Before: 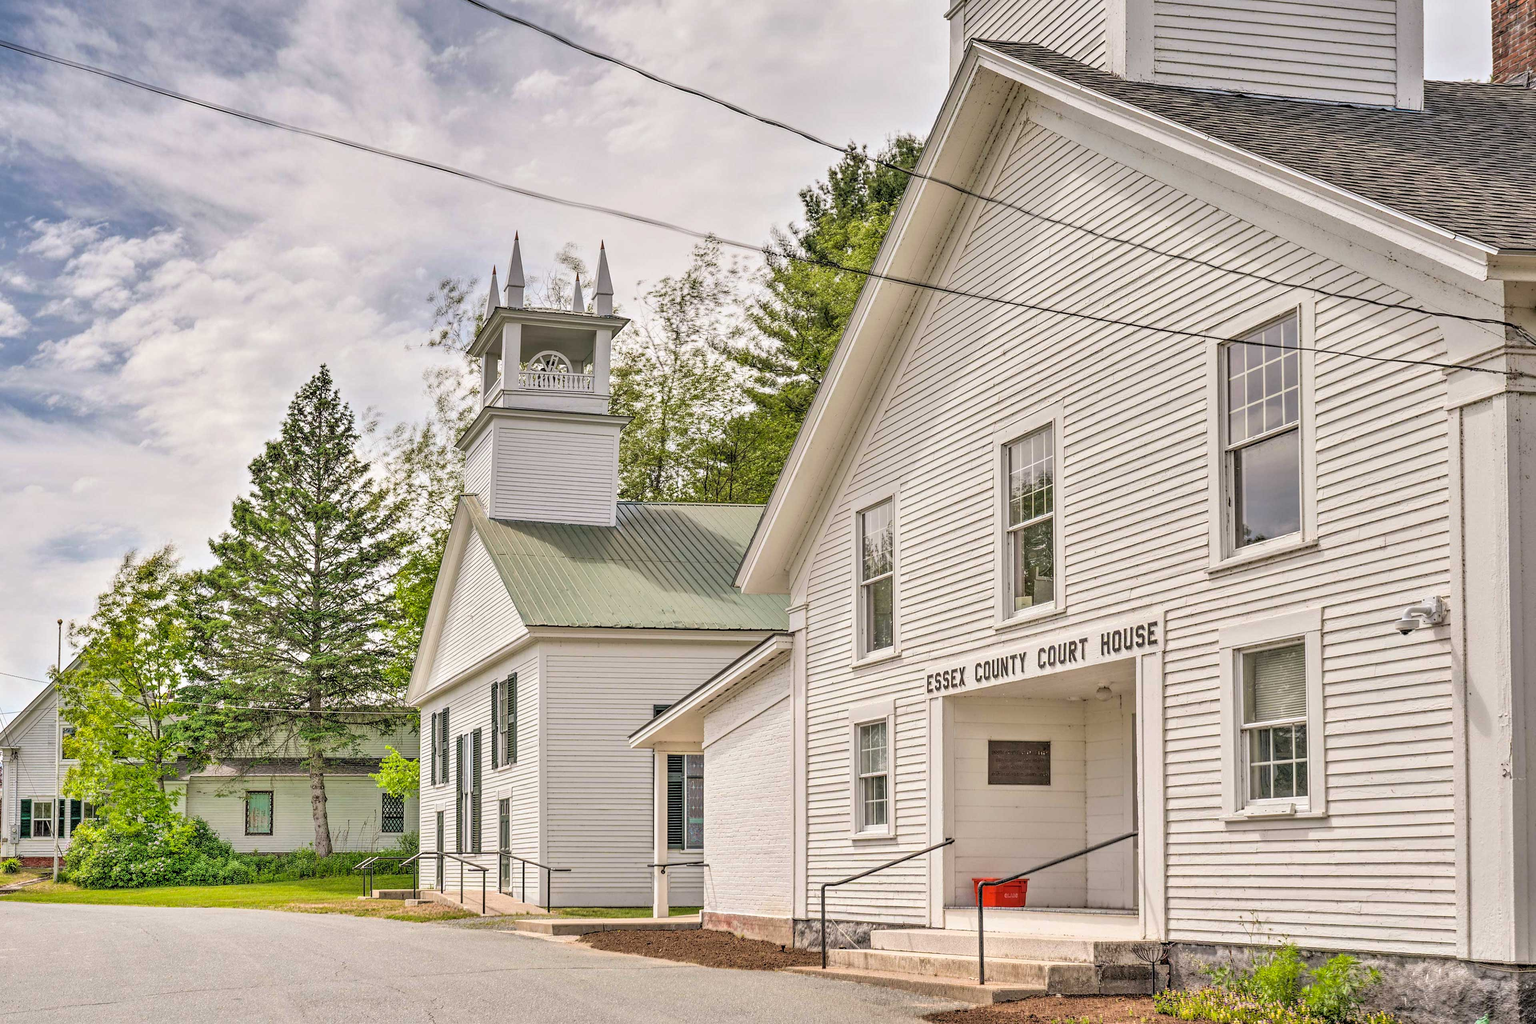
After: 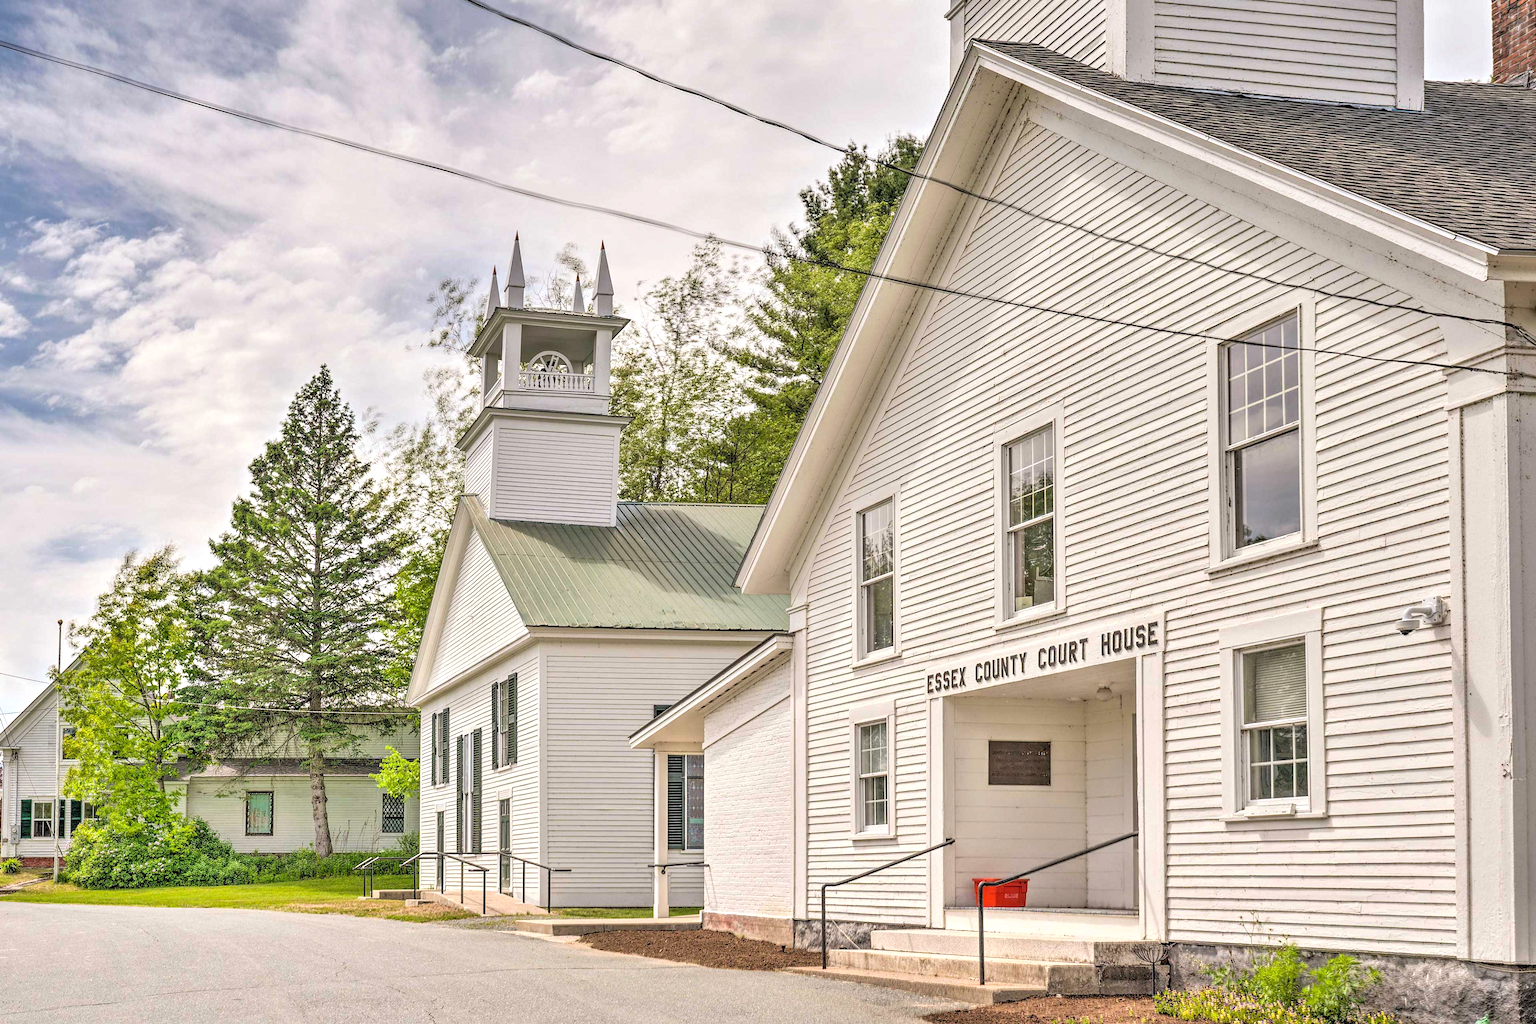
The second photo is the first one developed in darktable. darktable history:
exposure: exposure 0.254 EV, compensate highlight preservation false
